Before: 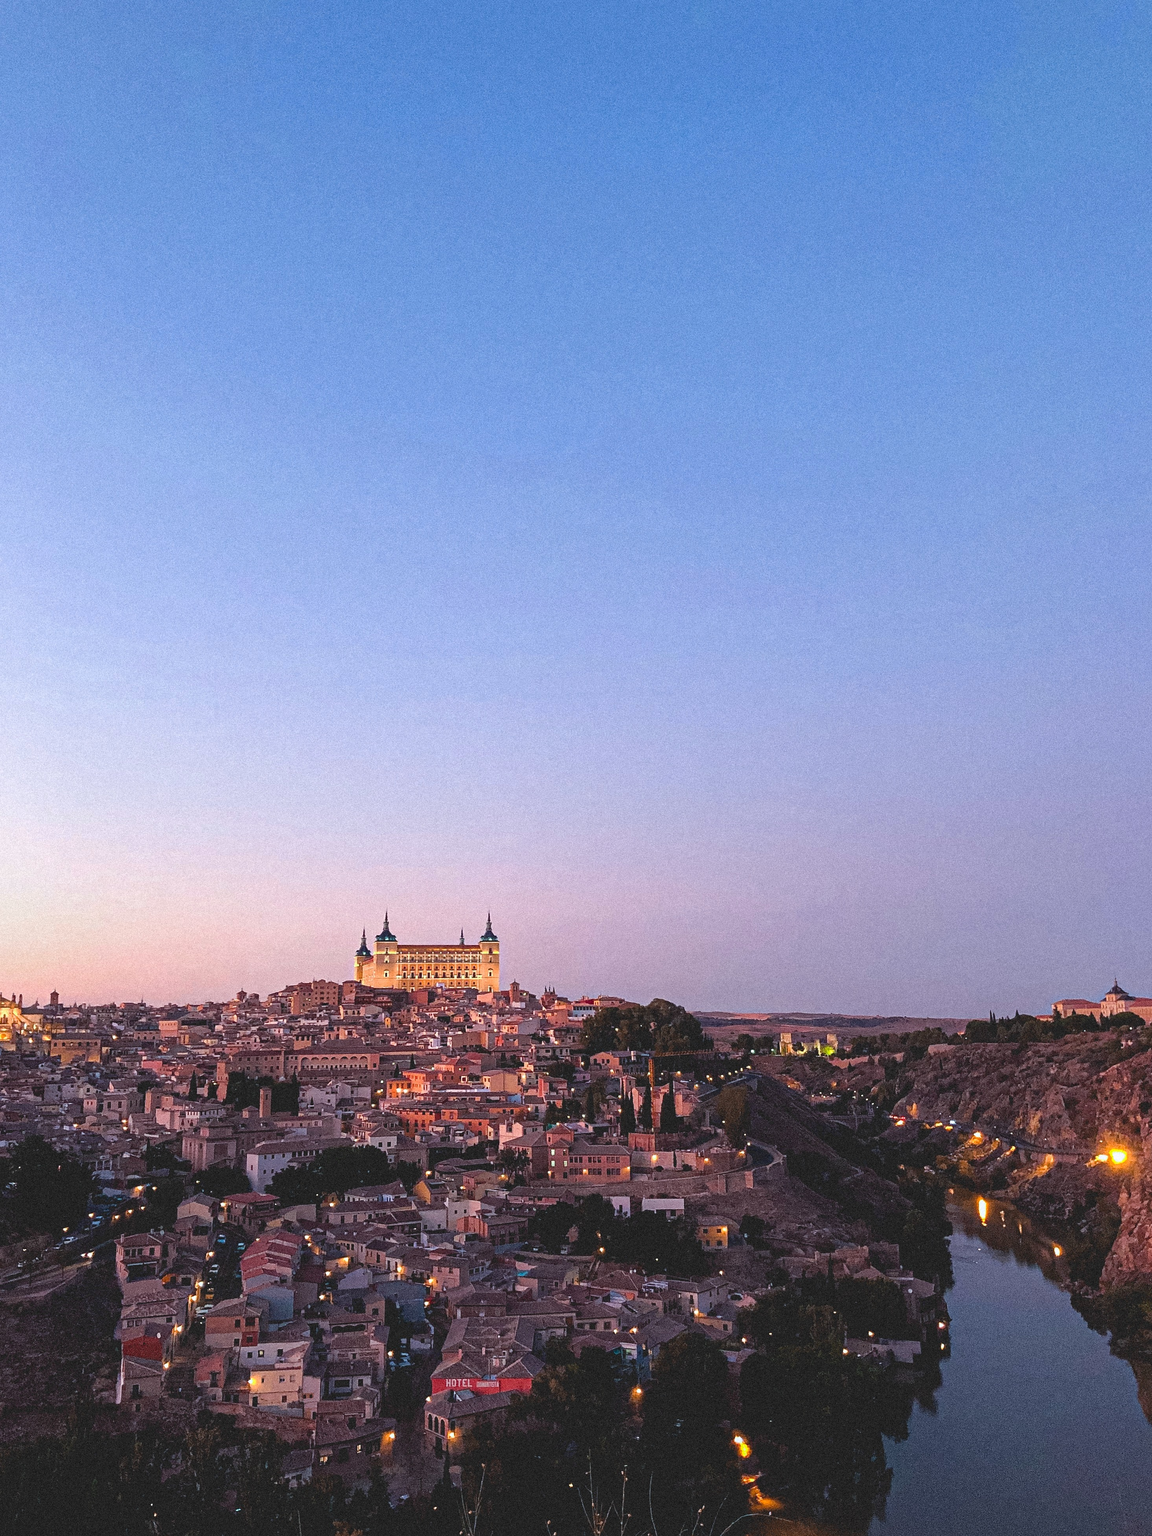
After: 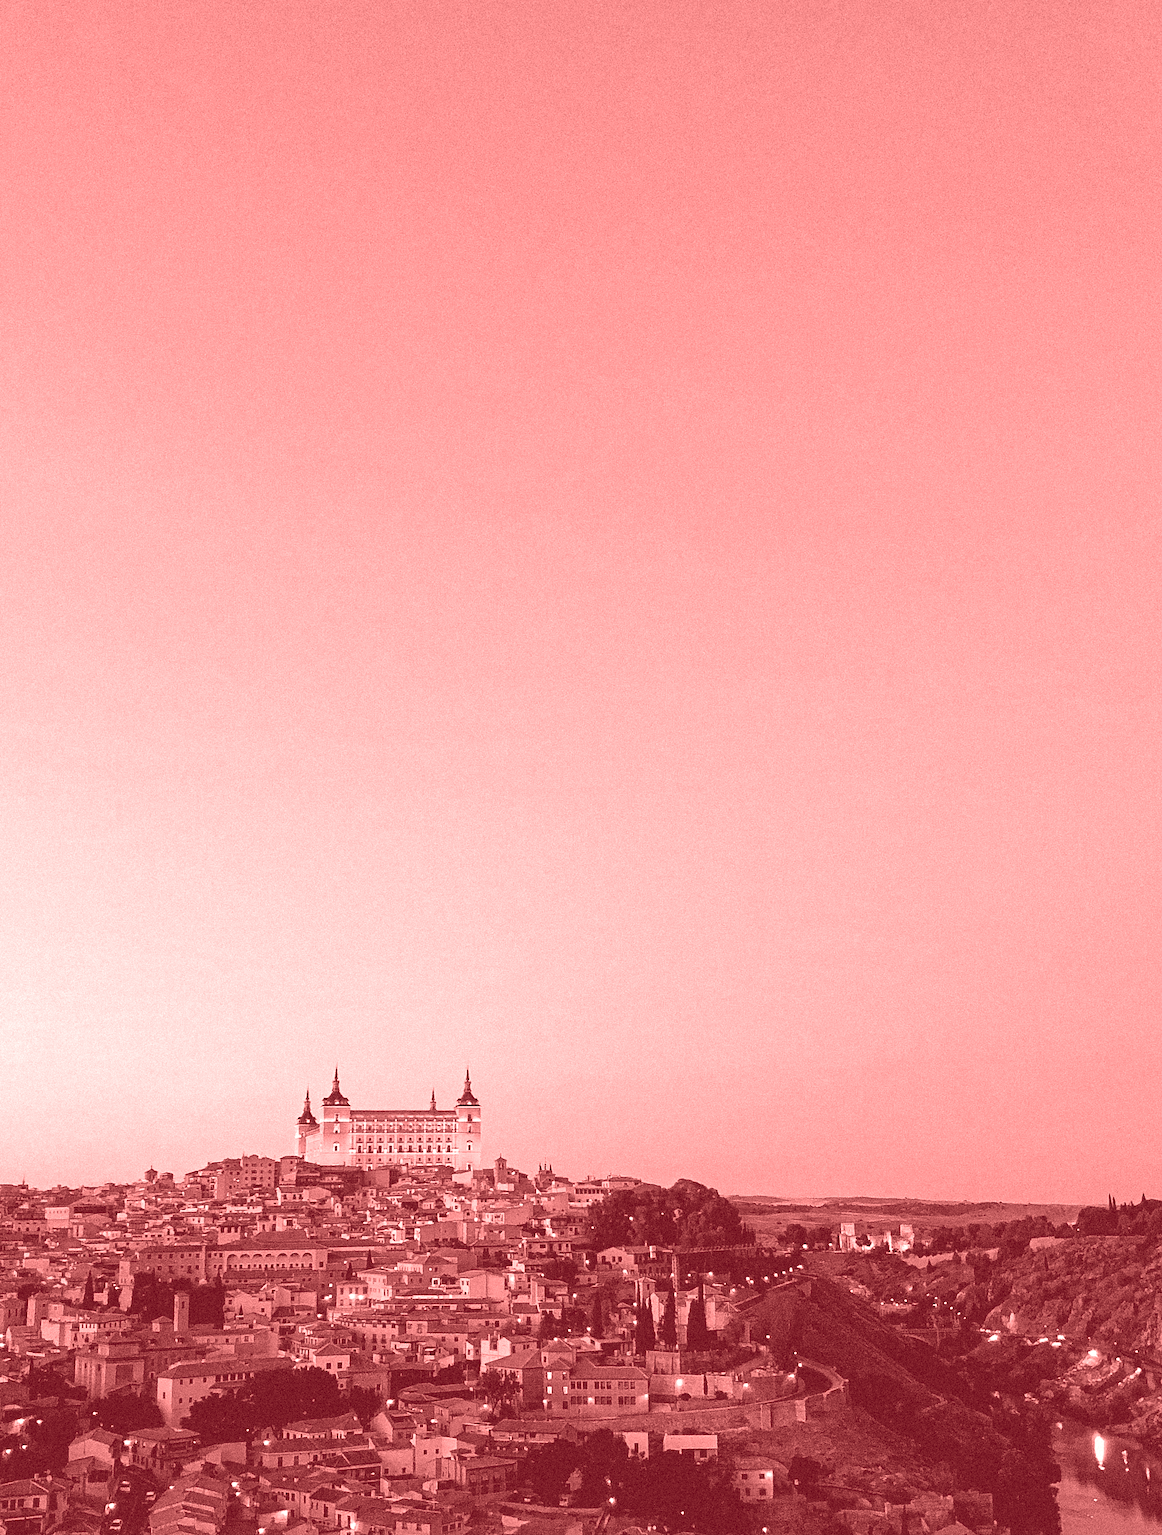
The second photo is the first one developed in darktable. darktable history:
colorize: saturation 60%, source mix 100%
crop and rotate: left 10.77%, top 5.1%, right 10.41%, bottom 16.76%
